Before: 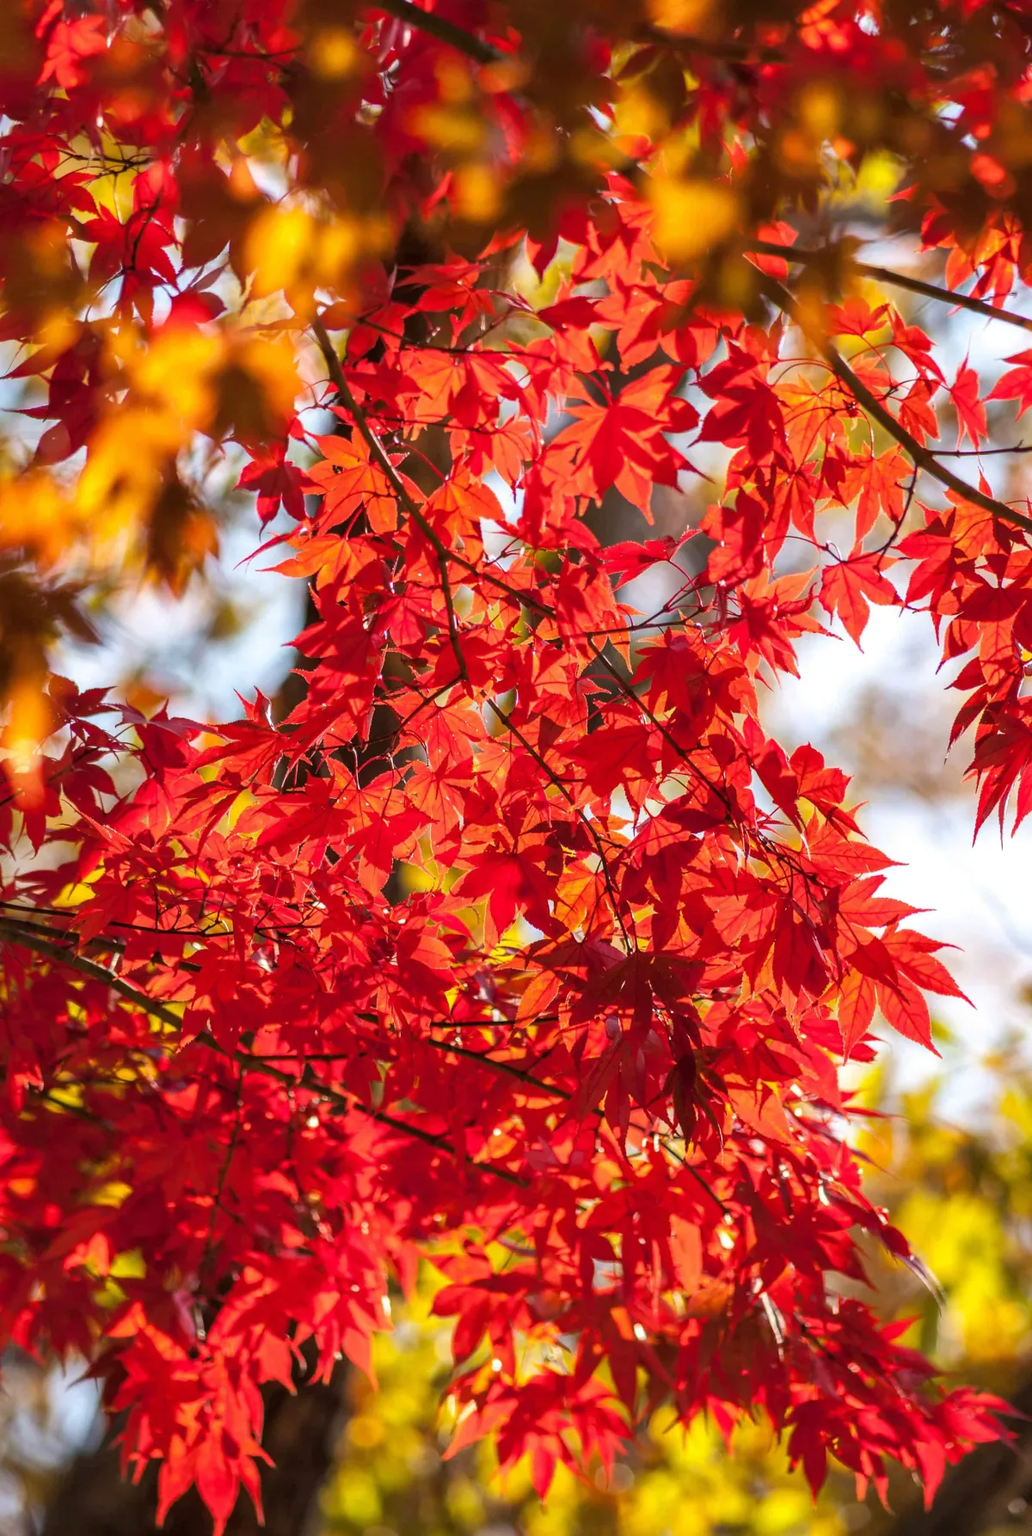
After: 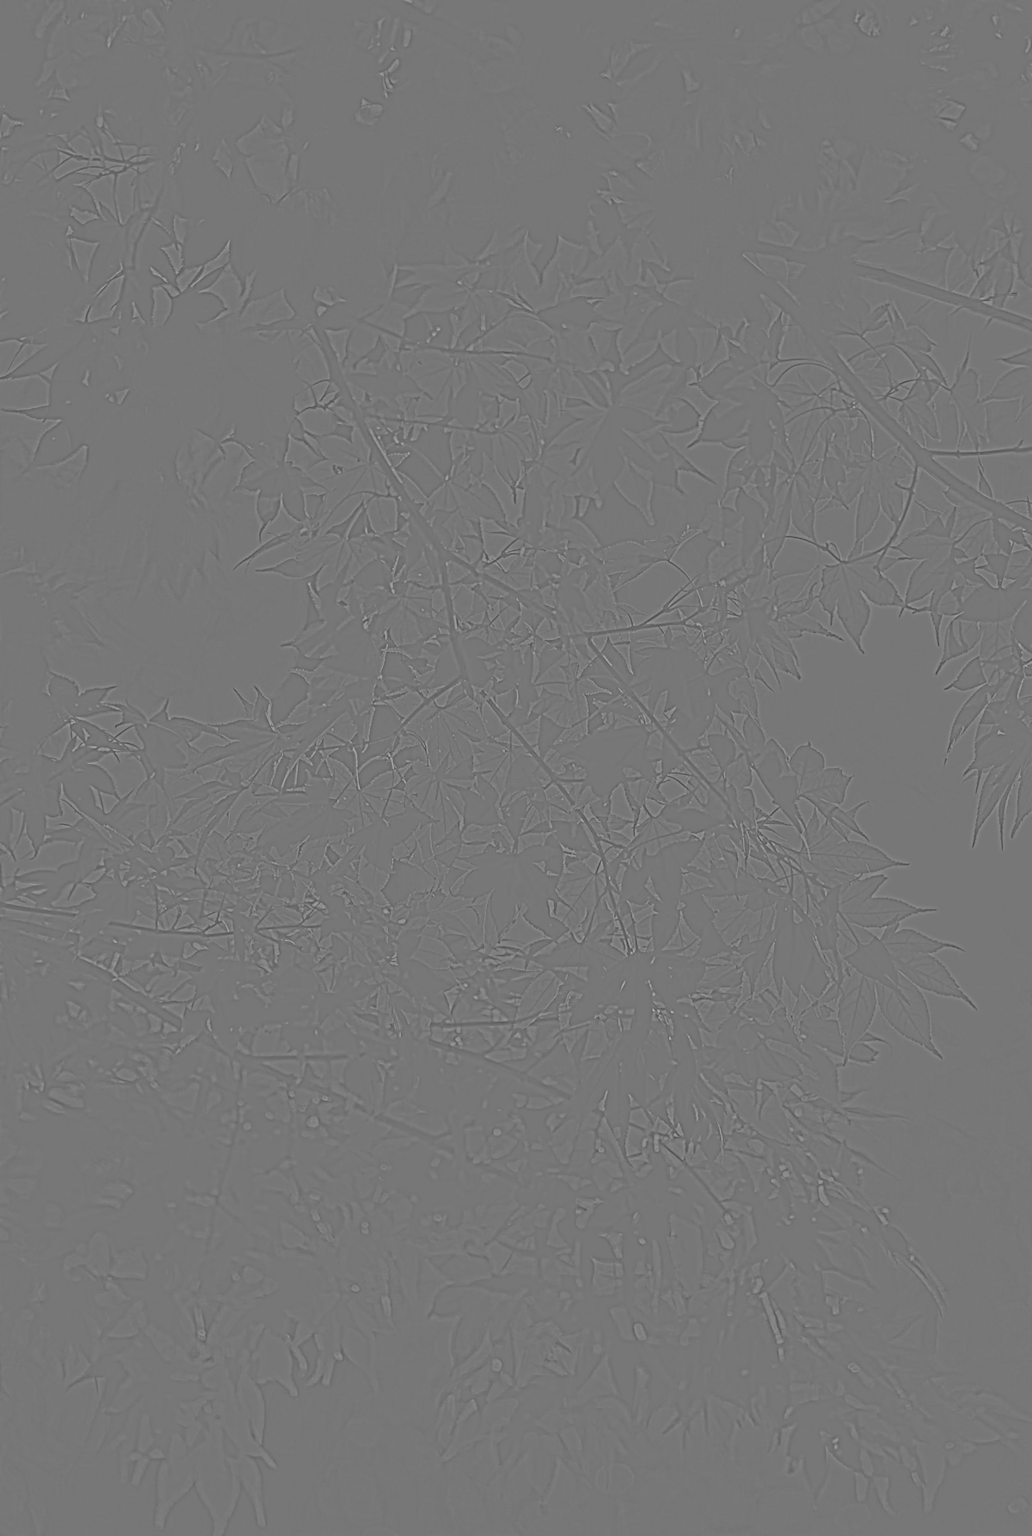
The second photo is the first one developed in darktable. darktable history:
contrast equalizer: y [[0.5, 0.5, 0.5, 0.539, 0.64, 0.611], [0.5 ×6], [0.5 ×6], [0 ×6], [0 ×6]]
highpass: sharpness 5.84%, contrast boost 8.44%
